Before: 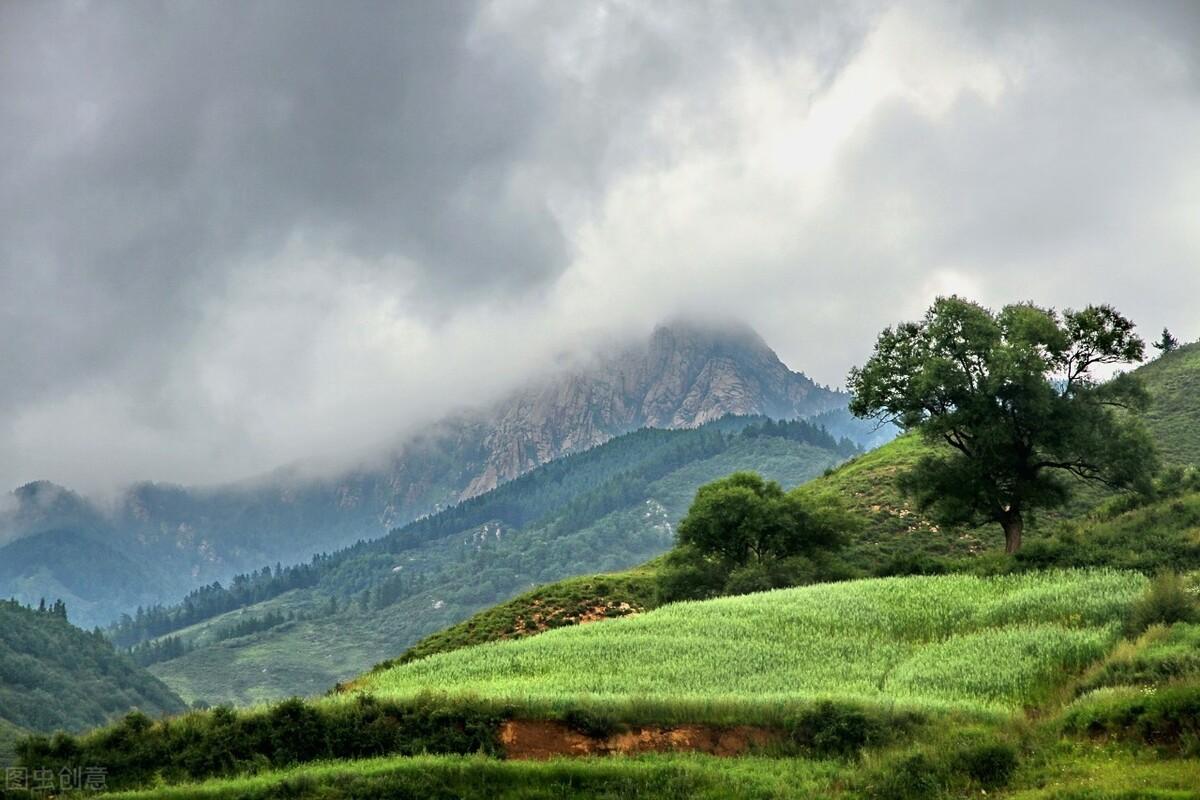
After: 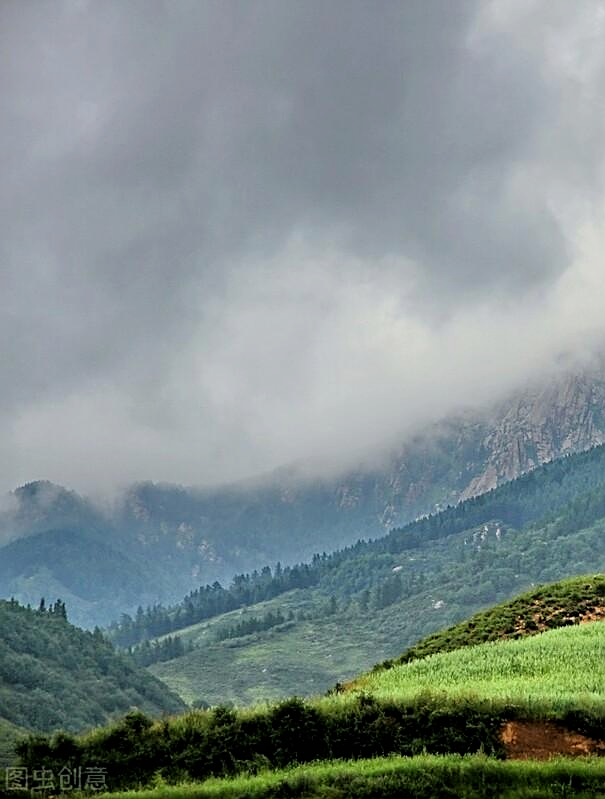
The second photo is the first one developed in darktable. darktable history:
sharpen: on, module defaults
filmic rgb: black relative exposure -5.84 EV, white relative exposure 3.39 EV, hardness 3.68
crop and rotate: left 0.018%, top 0%, right 49.525%
